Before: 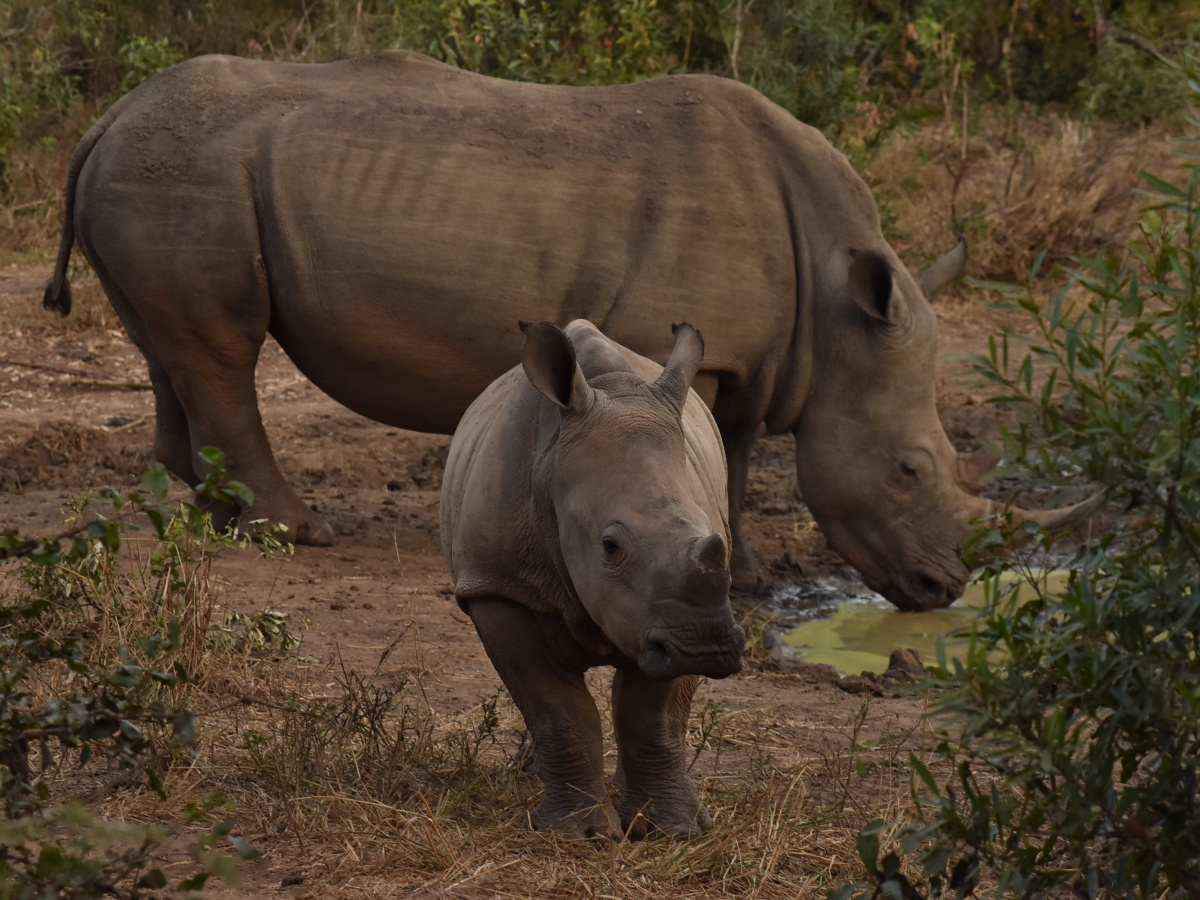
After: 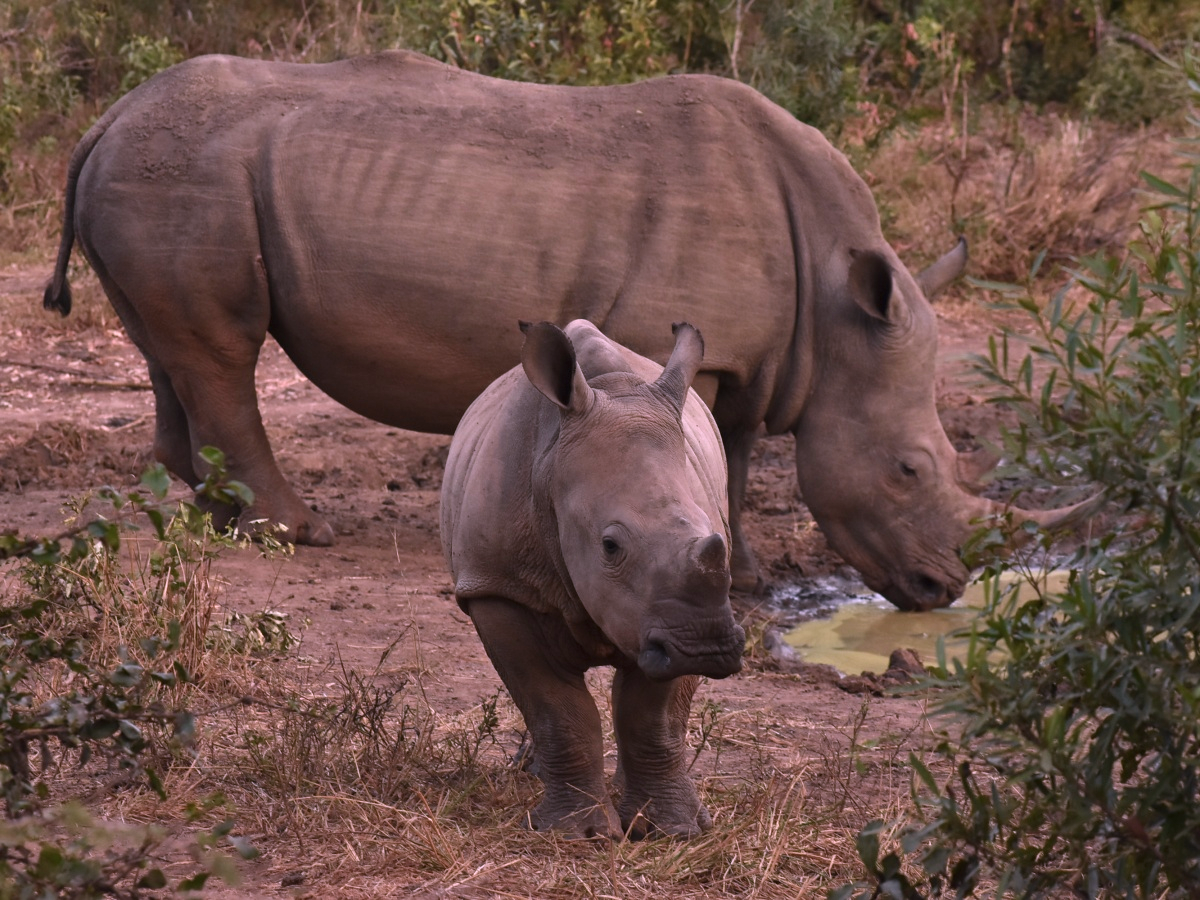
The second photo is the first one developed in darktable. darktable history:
exposure: exposure 0.781 EV, compensate highlight preservation false
color correction: highlights a* 15.46, highlights b* -20.56
